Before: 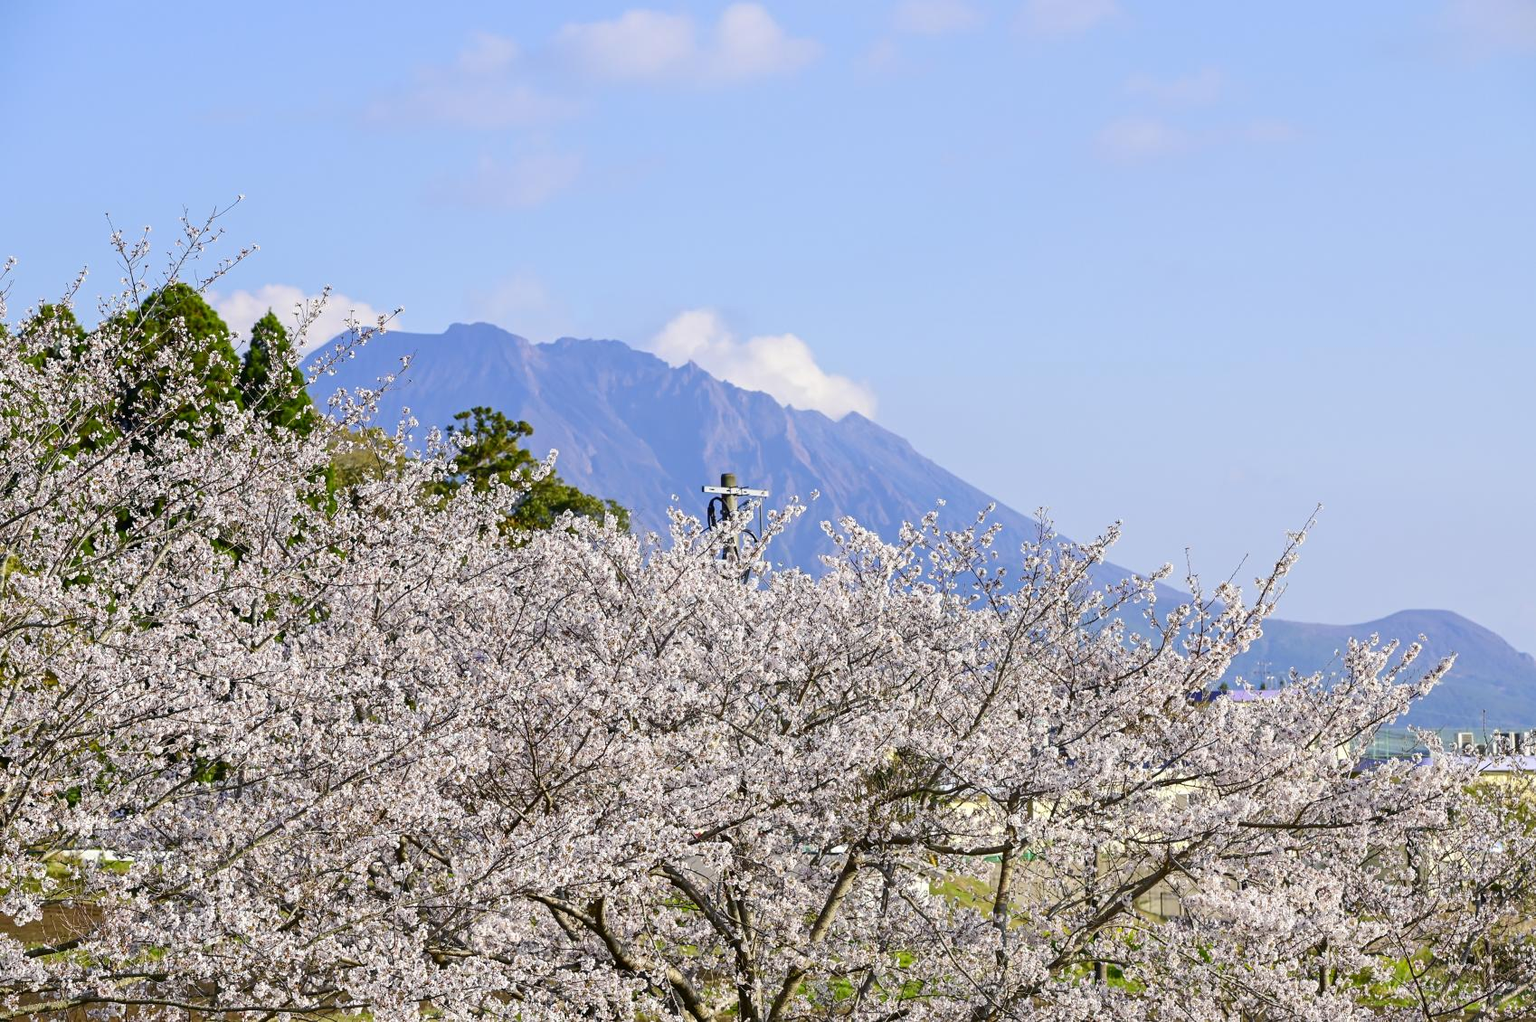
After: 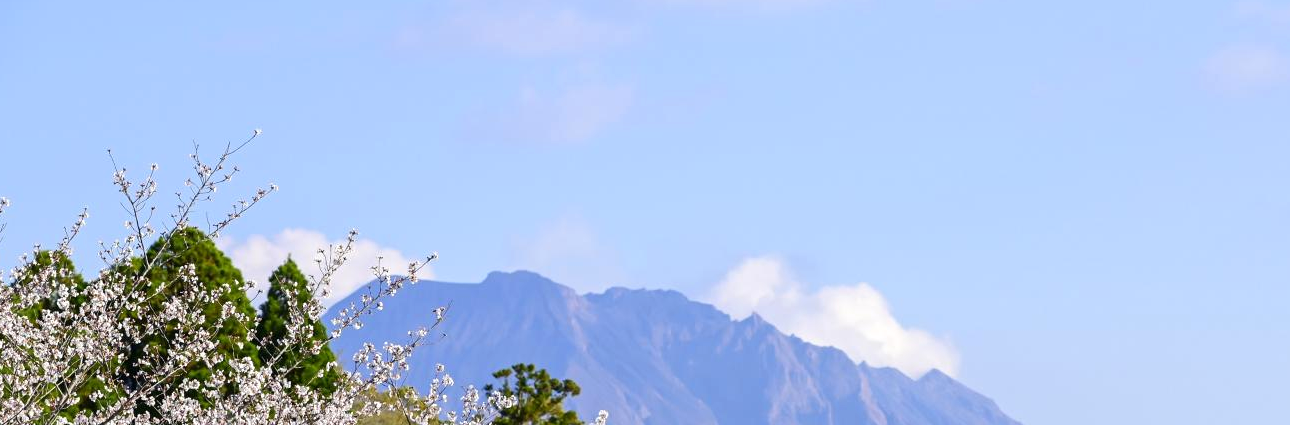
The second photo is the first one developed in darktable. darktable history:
exposure: exposure 0.201 EV, compensate highlight preservation false
crop: left 0.573%, top 7.631%, right 23.451%, bottom 54.693%
